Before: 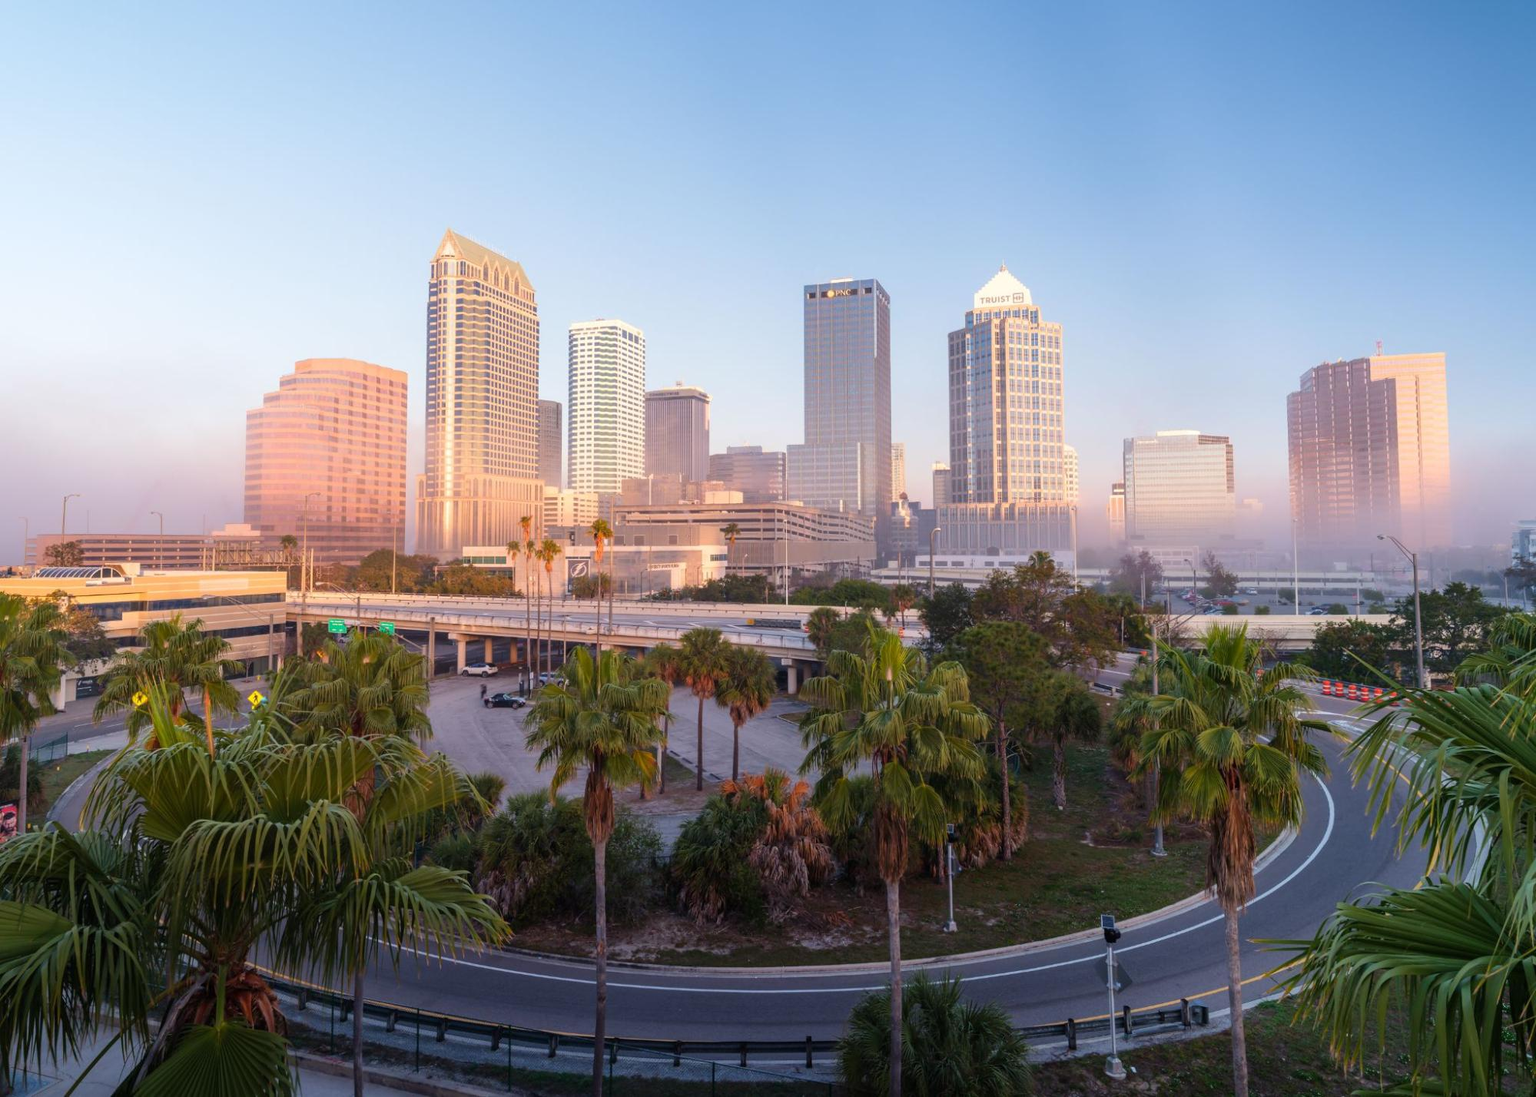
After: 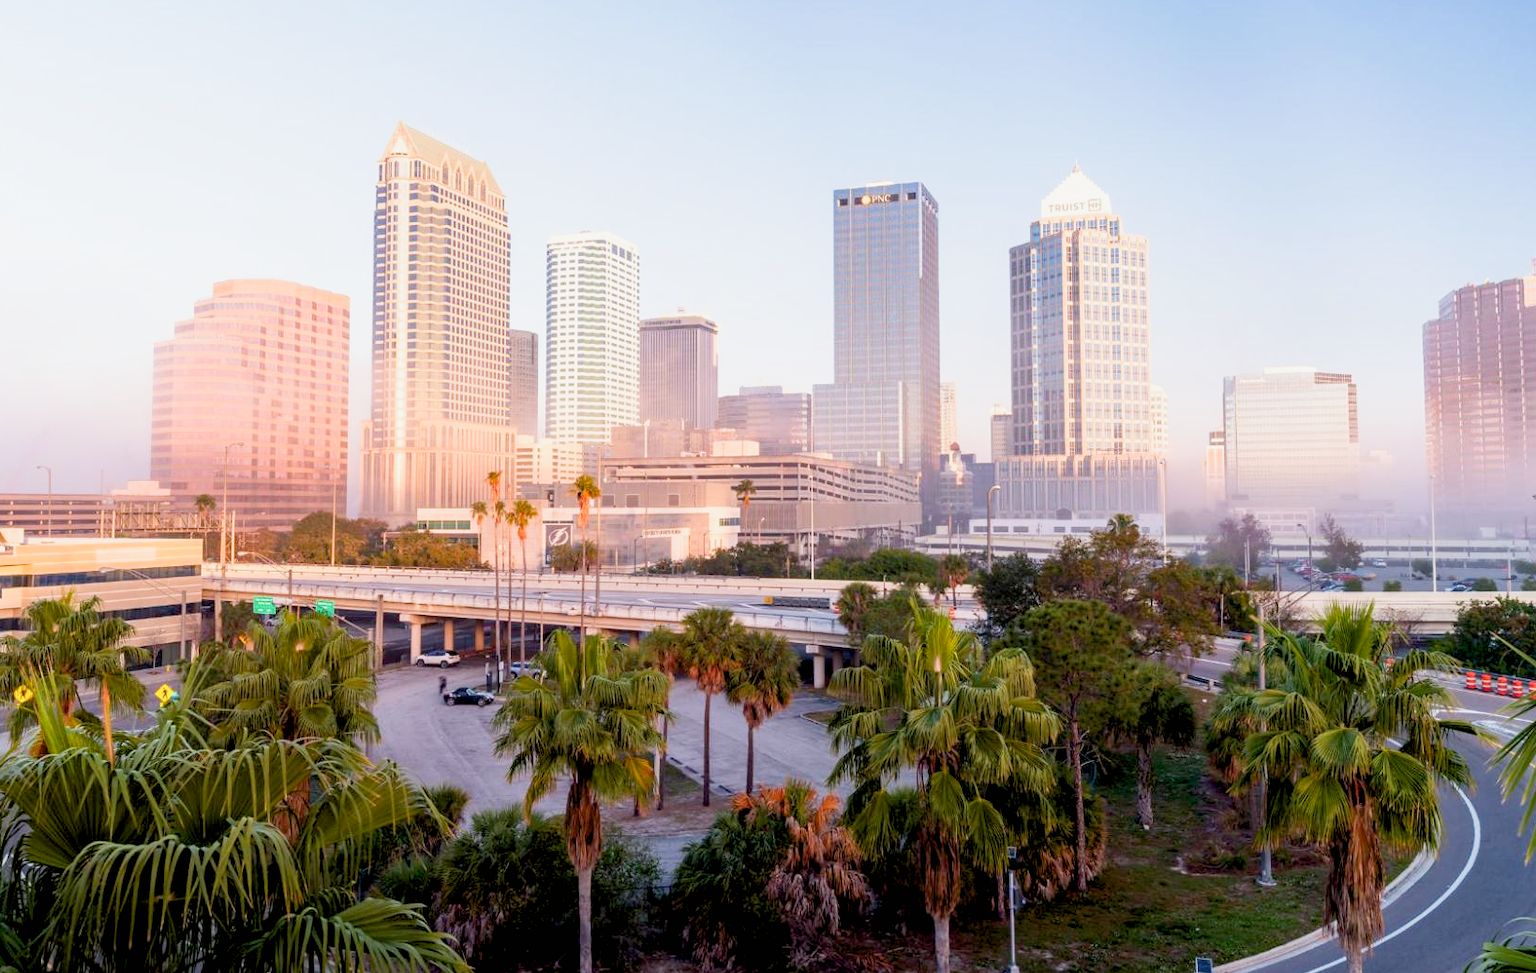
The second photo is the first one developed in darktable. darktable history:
exposure: black level correction 0.012, exposure 0.7 EV, compensate exposure bias true, compensate highlight preservation false
crop: left 7.856%, top 11.836%, right 10.12%, bottom 15.387%
sigmoid: contrast 1.22, skew 0.65
